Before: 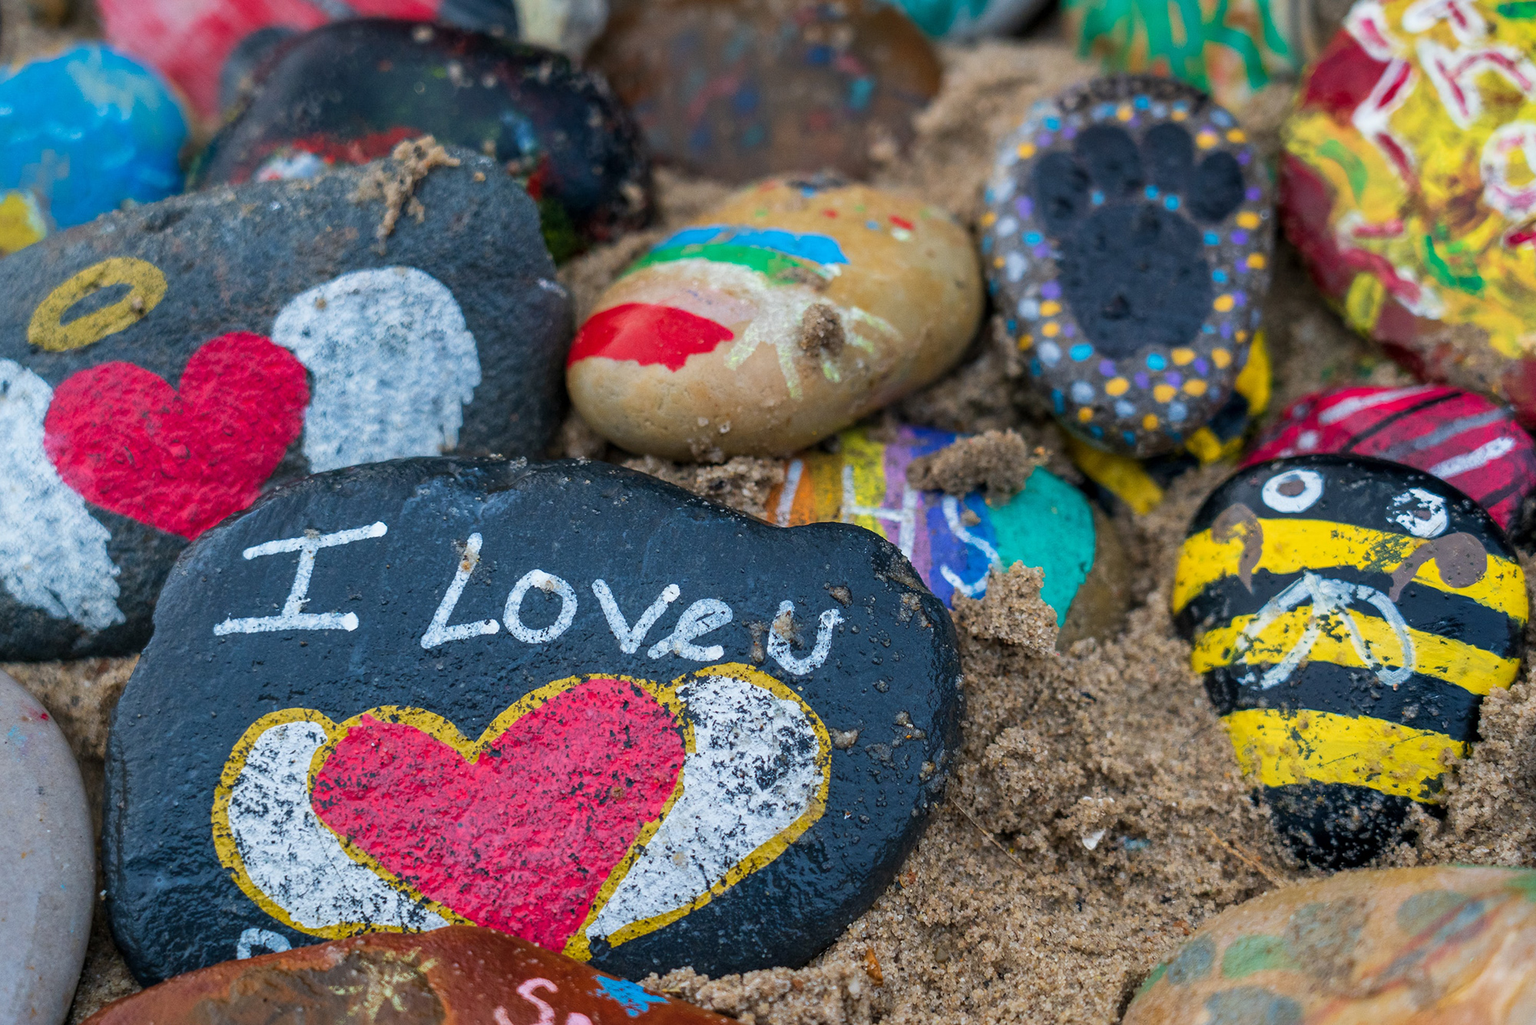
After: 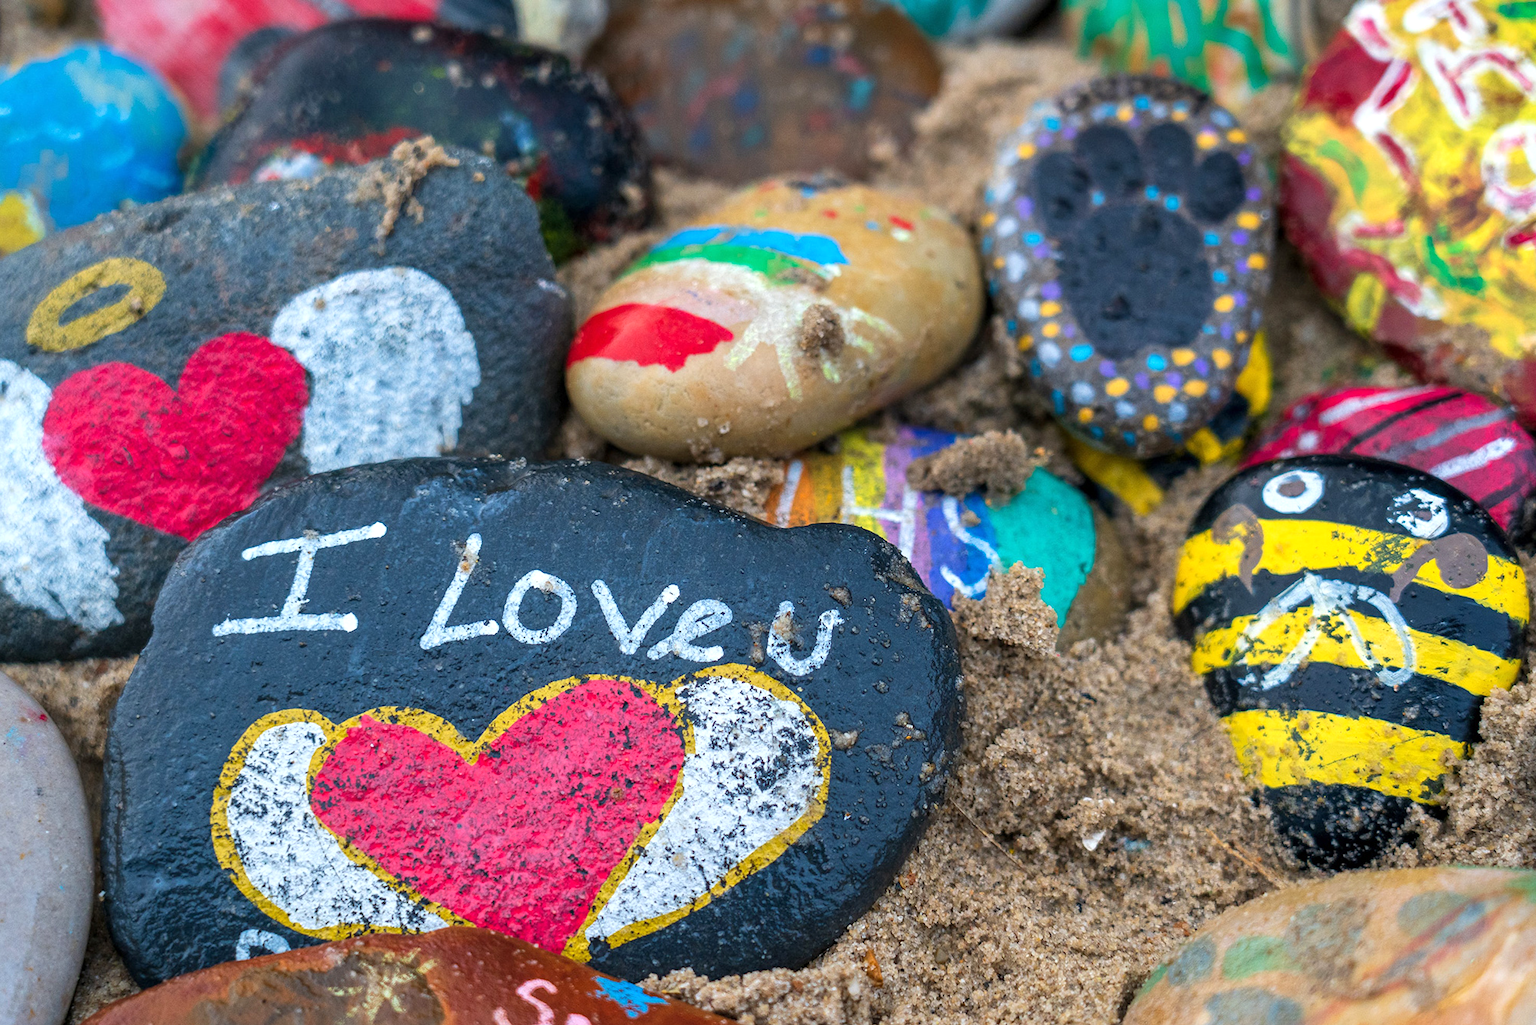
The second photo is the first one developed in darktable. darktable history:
exposure: exposure 0.422 EV, compensate exposure bias true, compensate highlight preservation false
crop: left 0.148%
